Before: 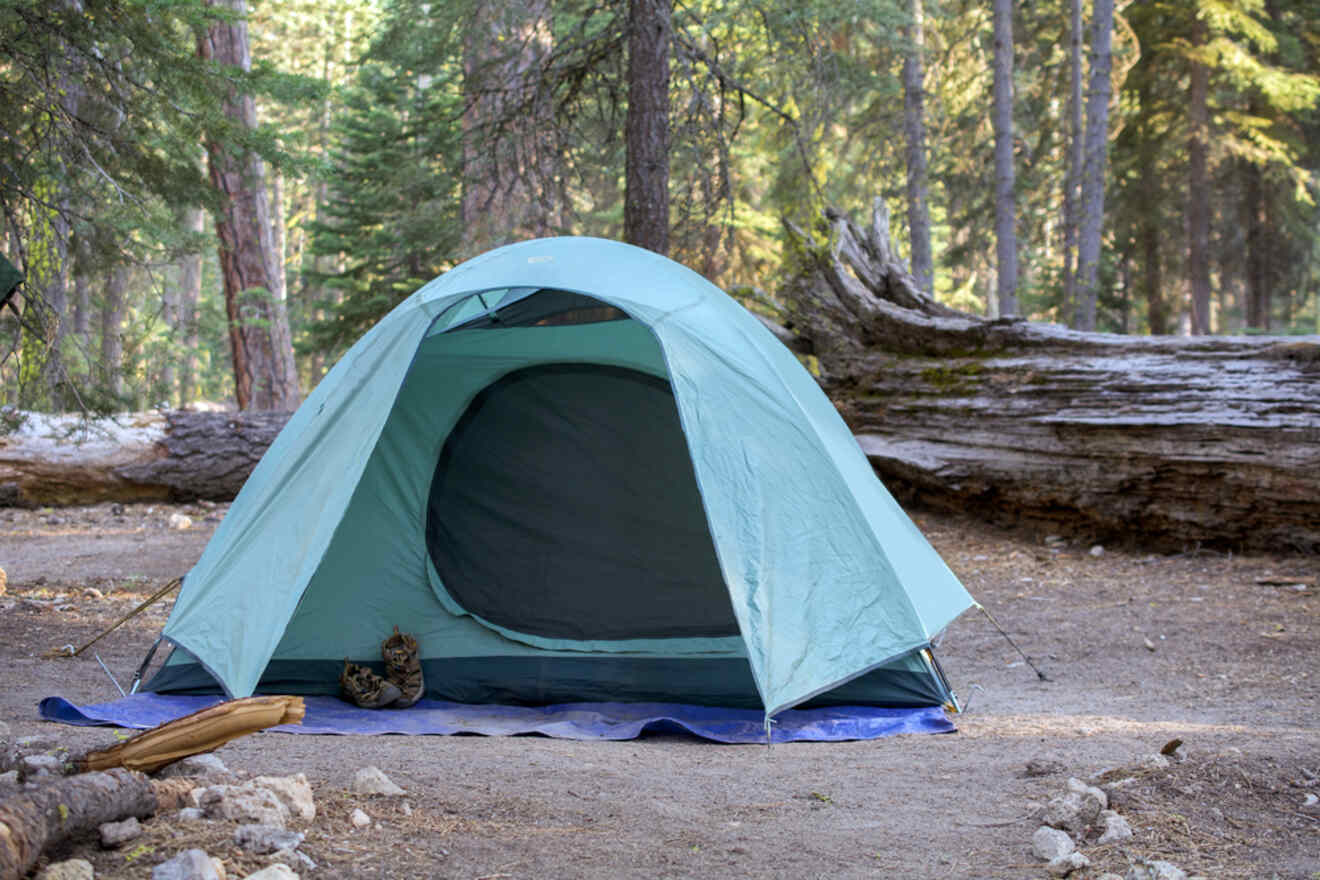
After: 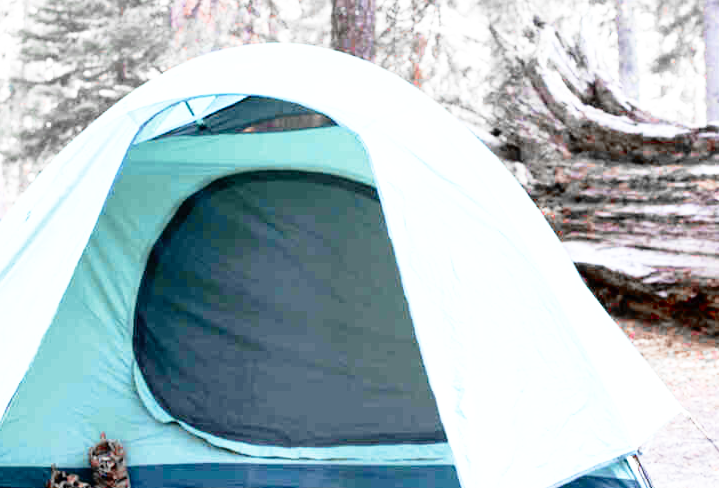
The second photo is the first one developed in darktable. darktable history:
color zones: curves: ch1 [(0, 0.708) (0.088, 0.648) (0.245, 0.187) (0.429, 0.326) (0.571, 0.498) (0.714, 0.5) (0.857, 0.5) (1, 0.708)], mix 101.63%
exposure: exposure 1 EV, compensate highlight preservation false
crop and rotate: left 22.237%, top 22.037%, right 23.239%, bottom 22.489%
base curve: curves: ch0 [(0, 0) (0.012, 0.01) (0.073, 0.168) (0.31, 0.711) (0.645, 0.957) (1, 1)], preserve colors none
